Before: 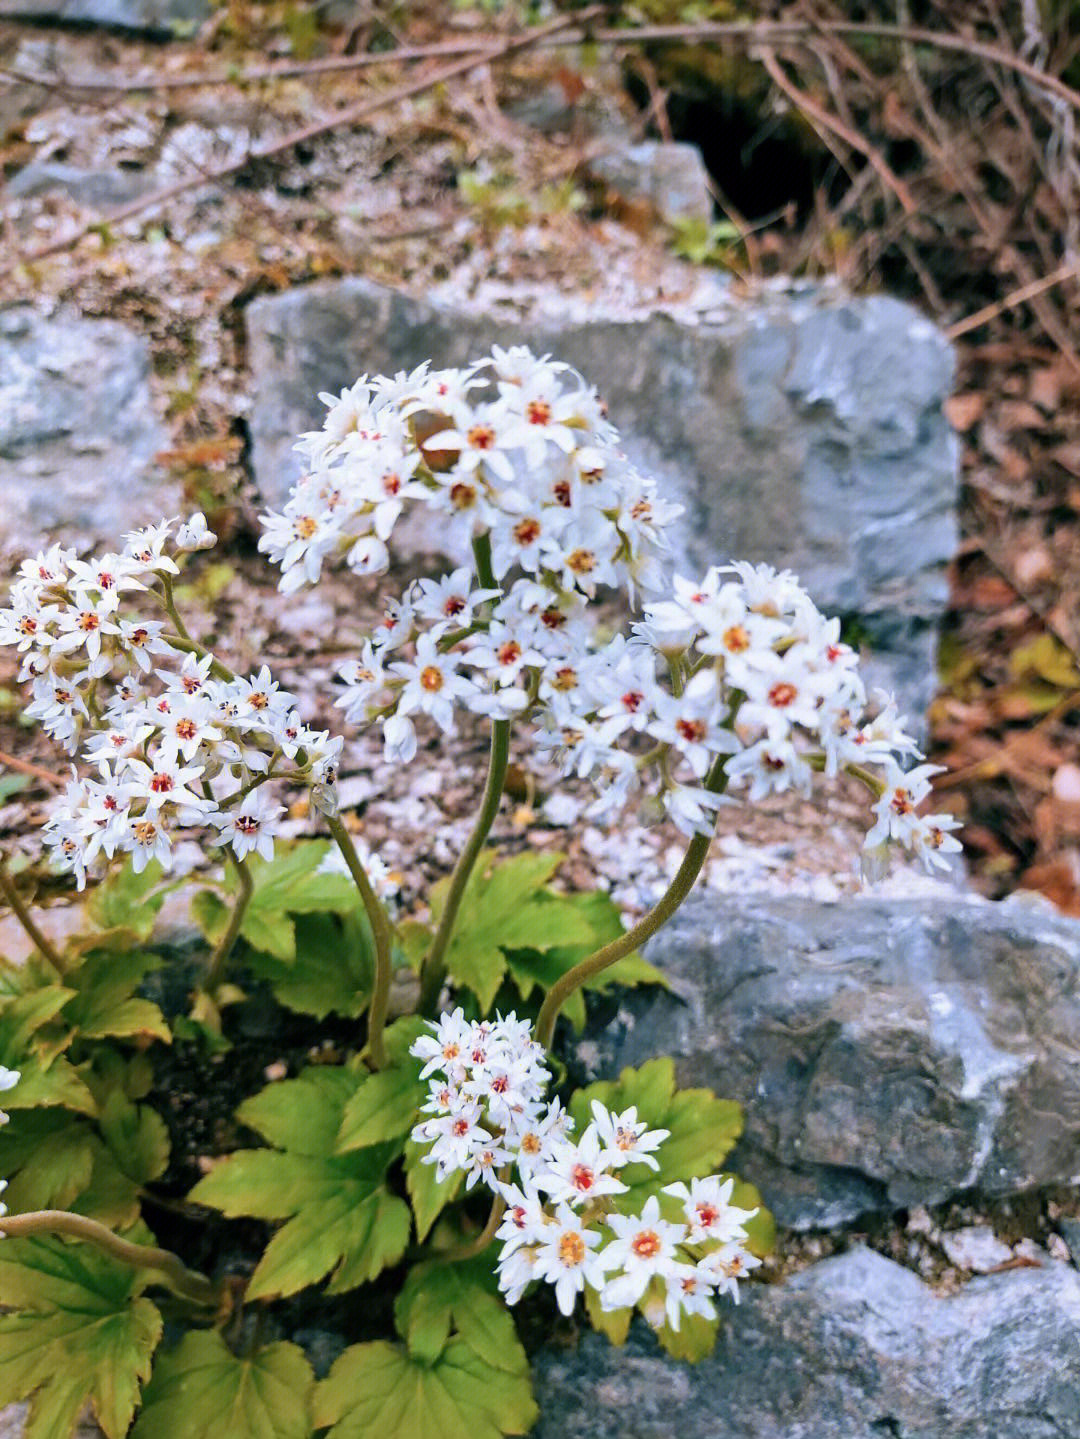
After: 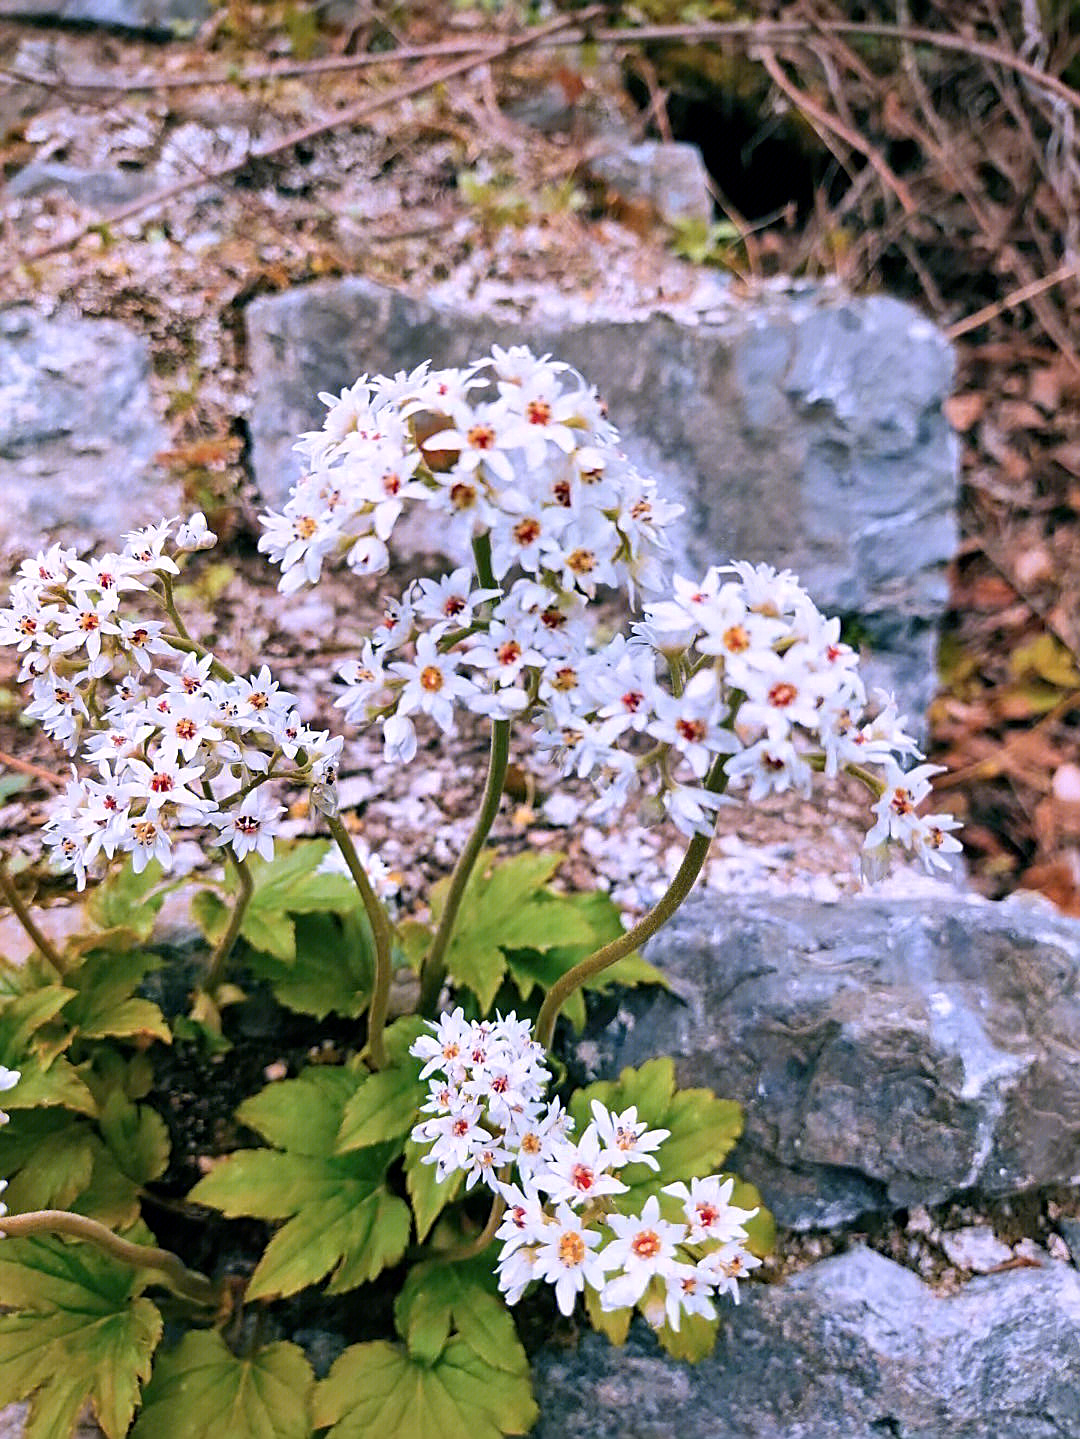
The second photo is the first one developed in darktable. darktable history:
sharpen: on, module defaults
tone equalizer: on, module defaults
contrast equalizer: octaves 7, y [[0.5, 0.502, 0.506, 0.511, 0.52, 0.537], [0.5 ×6], [0.505, 0.509, 0.518, 0.534, 0.553, 0.561], [0 ×6], [0 ×6]]
white balance: red 1.05, blue 1.072
